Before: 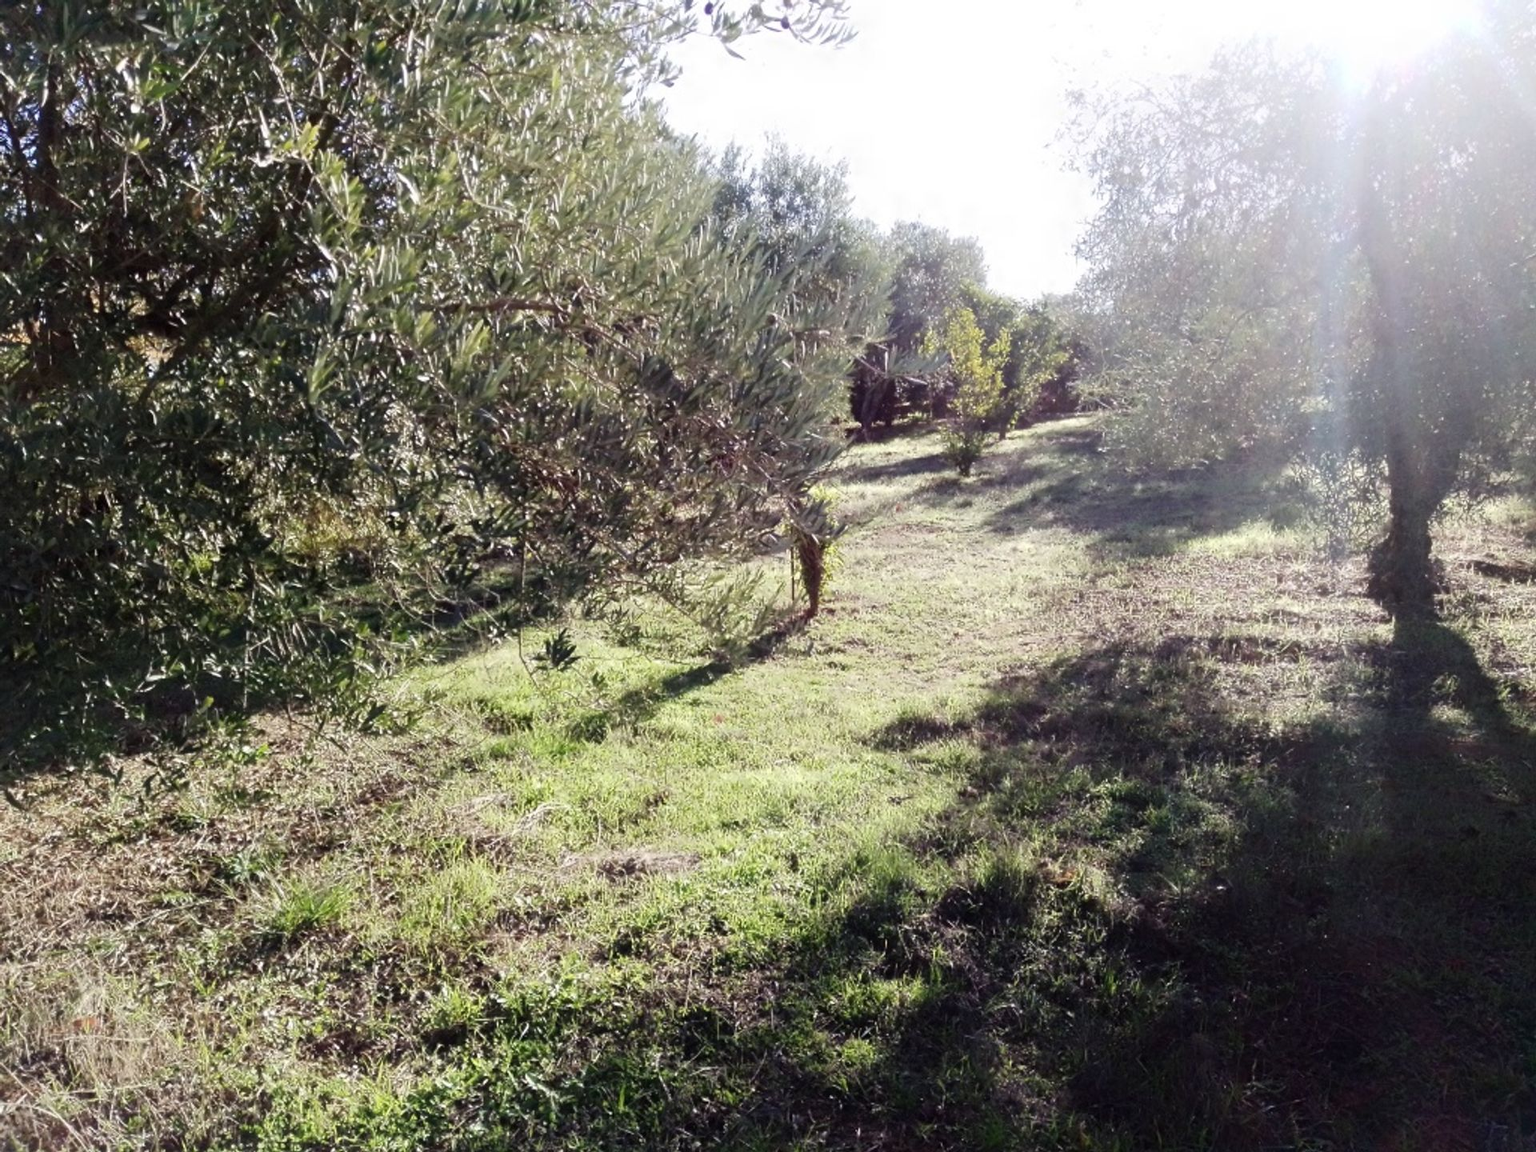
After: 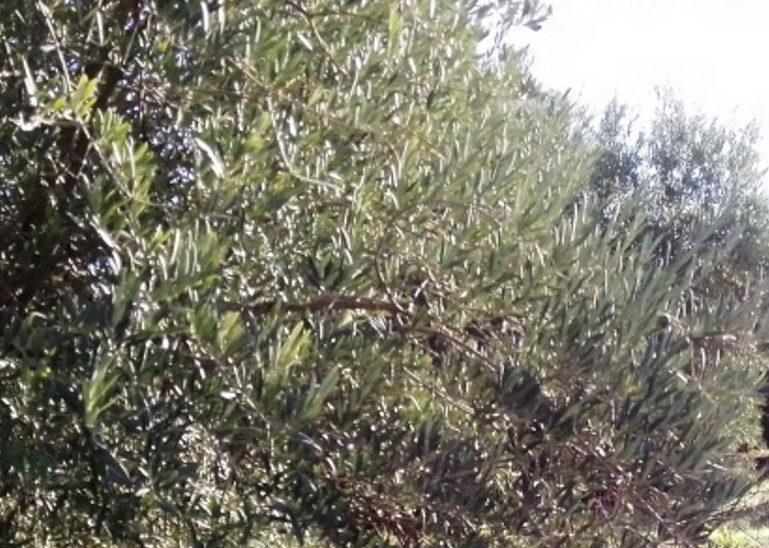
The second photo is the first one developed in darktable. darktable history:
crop: left 15.679%, top 5.421%, right 44.267%, bottom 56.5%
